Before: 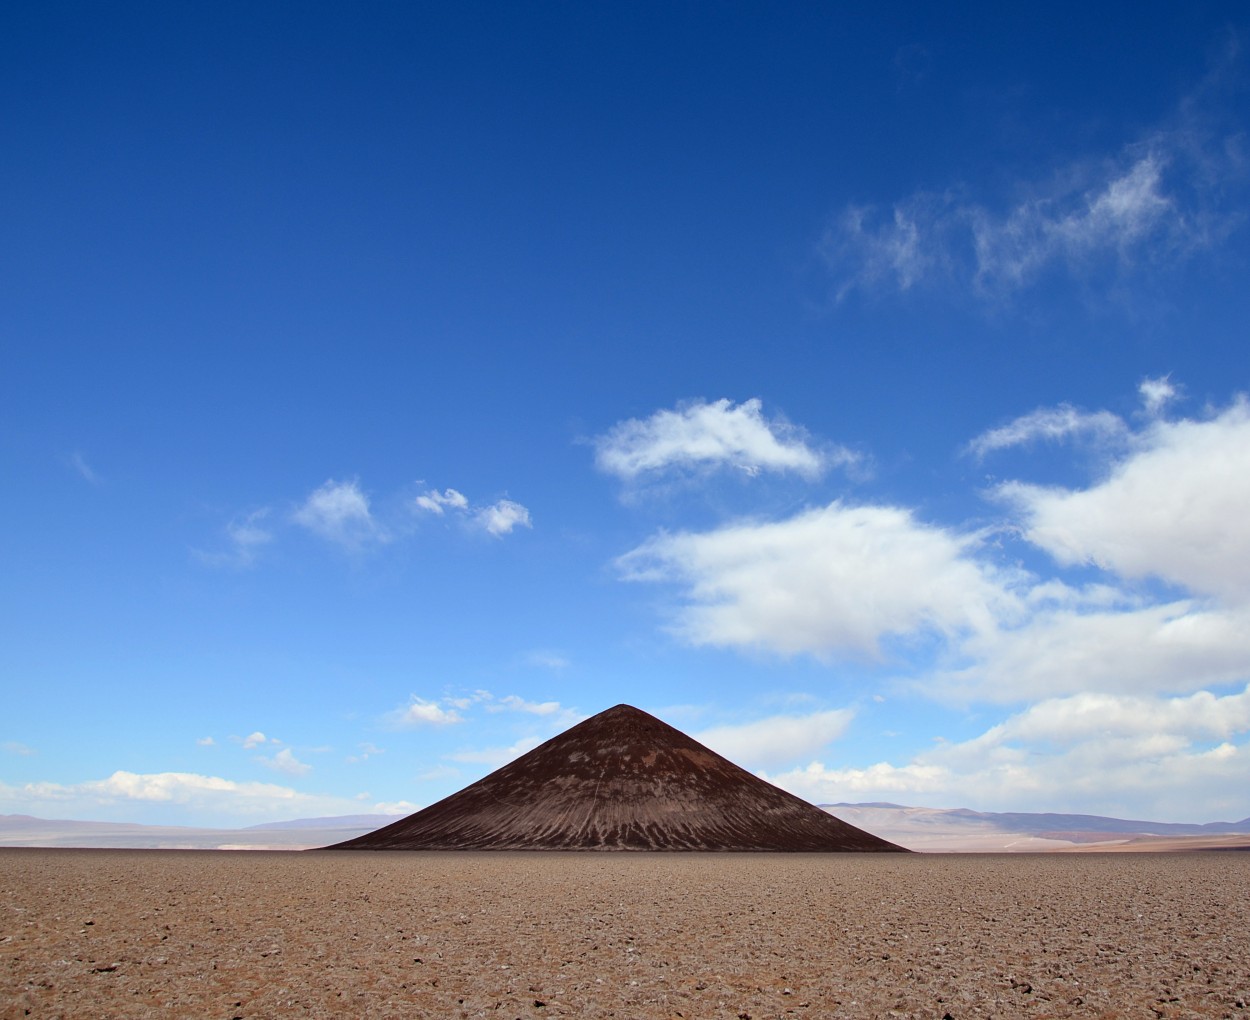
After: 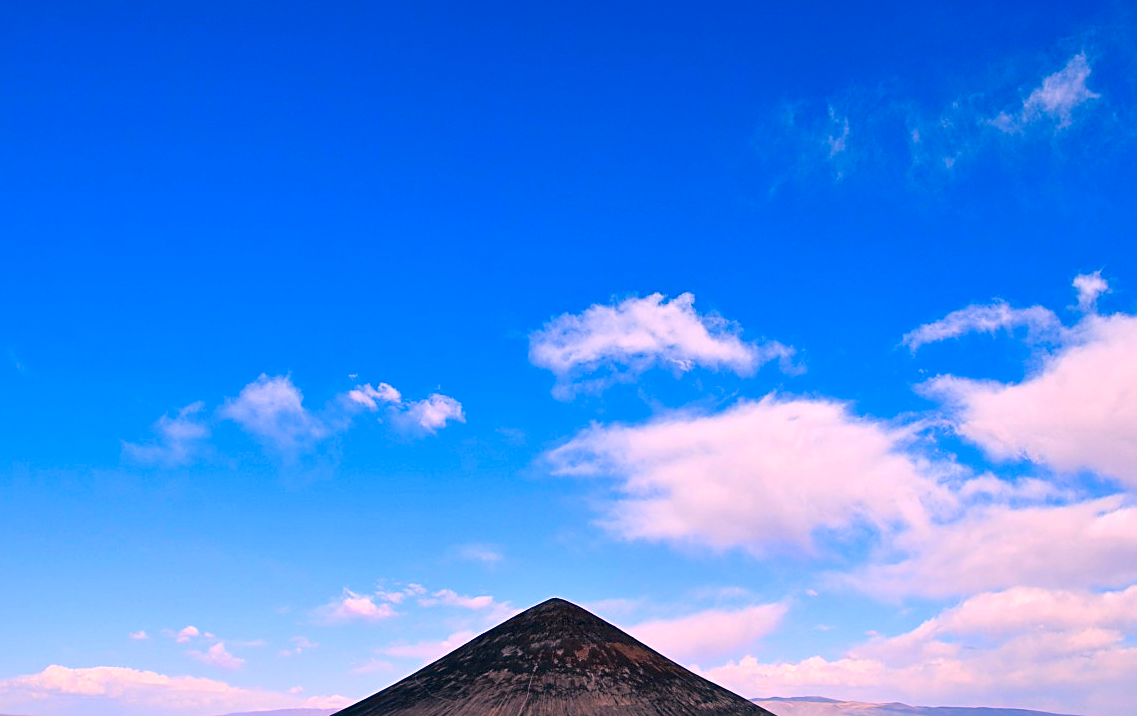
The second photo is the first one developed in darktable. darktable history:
crop: left 5.41%, top 10.425%, right 3.615%, bottom 19.367%
local contrast: mode bilateral grid, contrast 29, coarseness 17, detail 115%, midtone range 0.2
exposure: black level correction 0.002, compensate highlight preservation false
sharpen: on, module defaults
color correction: highlights a* 17.14, highlights b* 0.216, shadows a* -14.66, shadows b* -14.26, saturation 1.53
